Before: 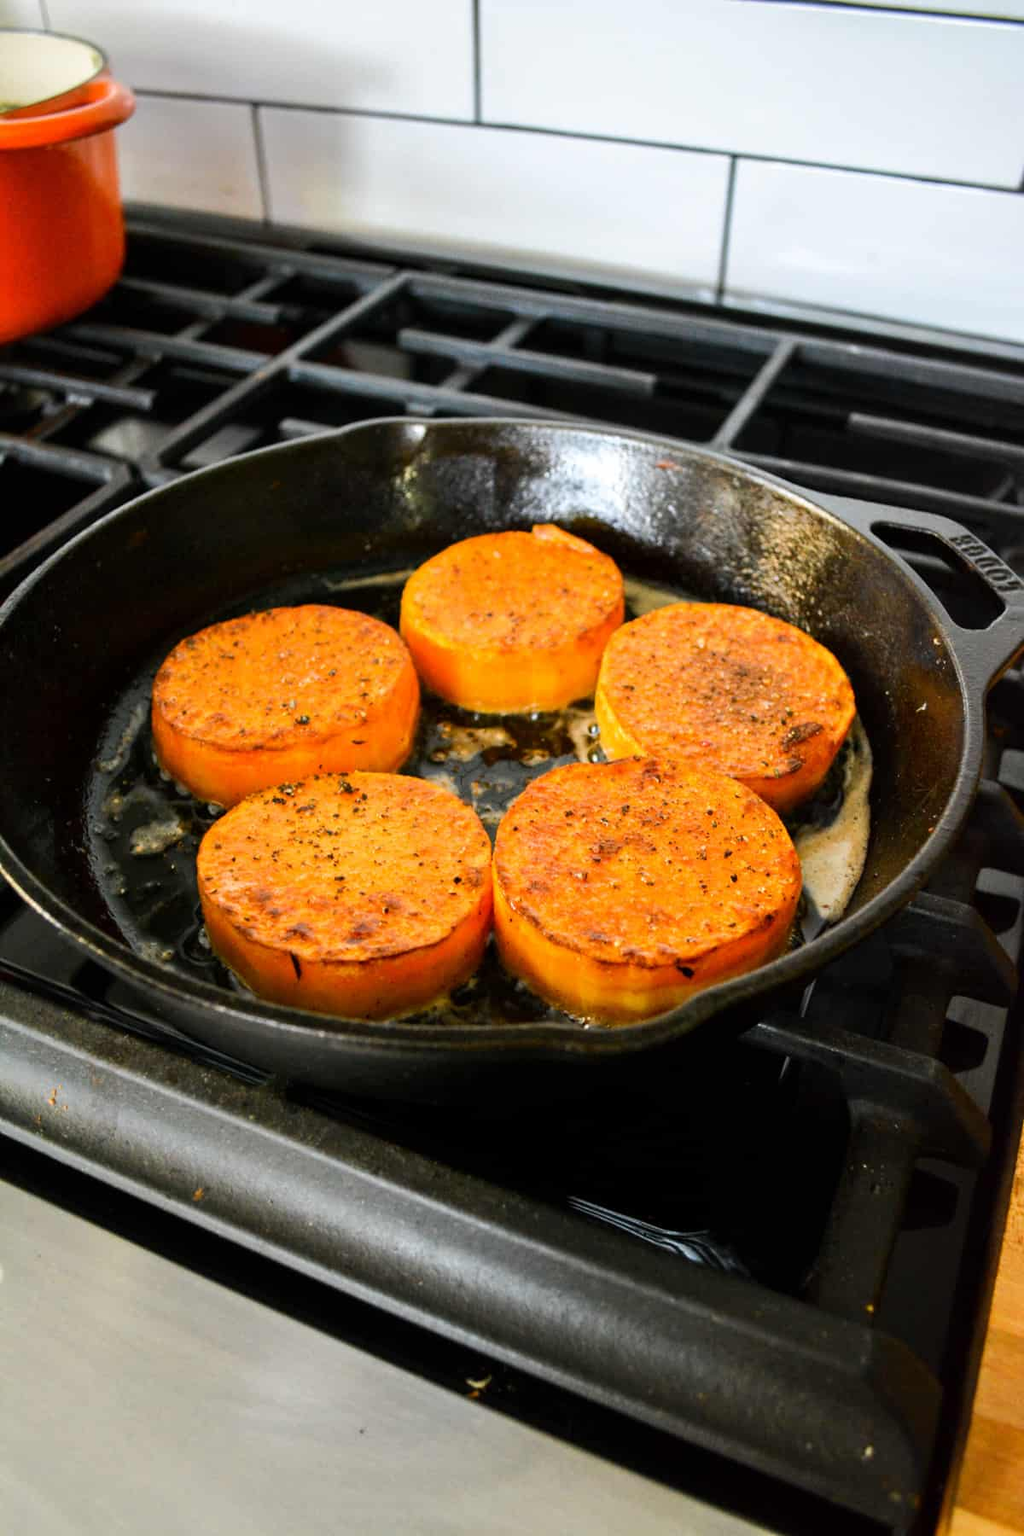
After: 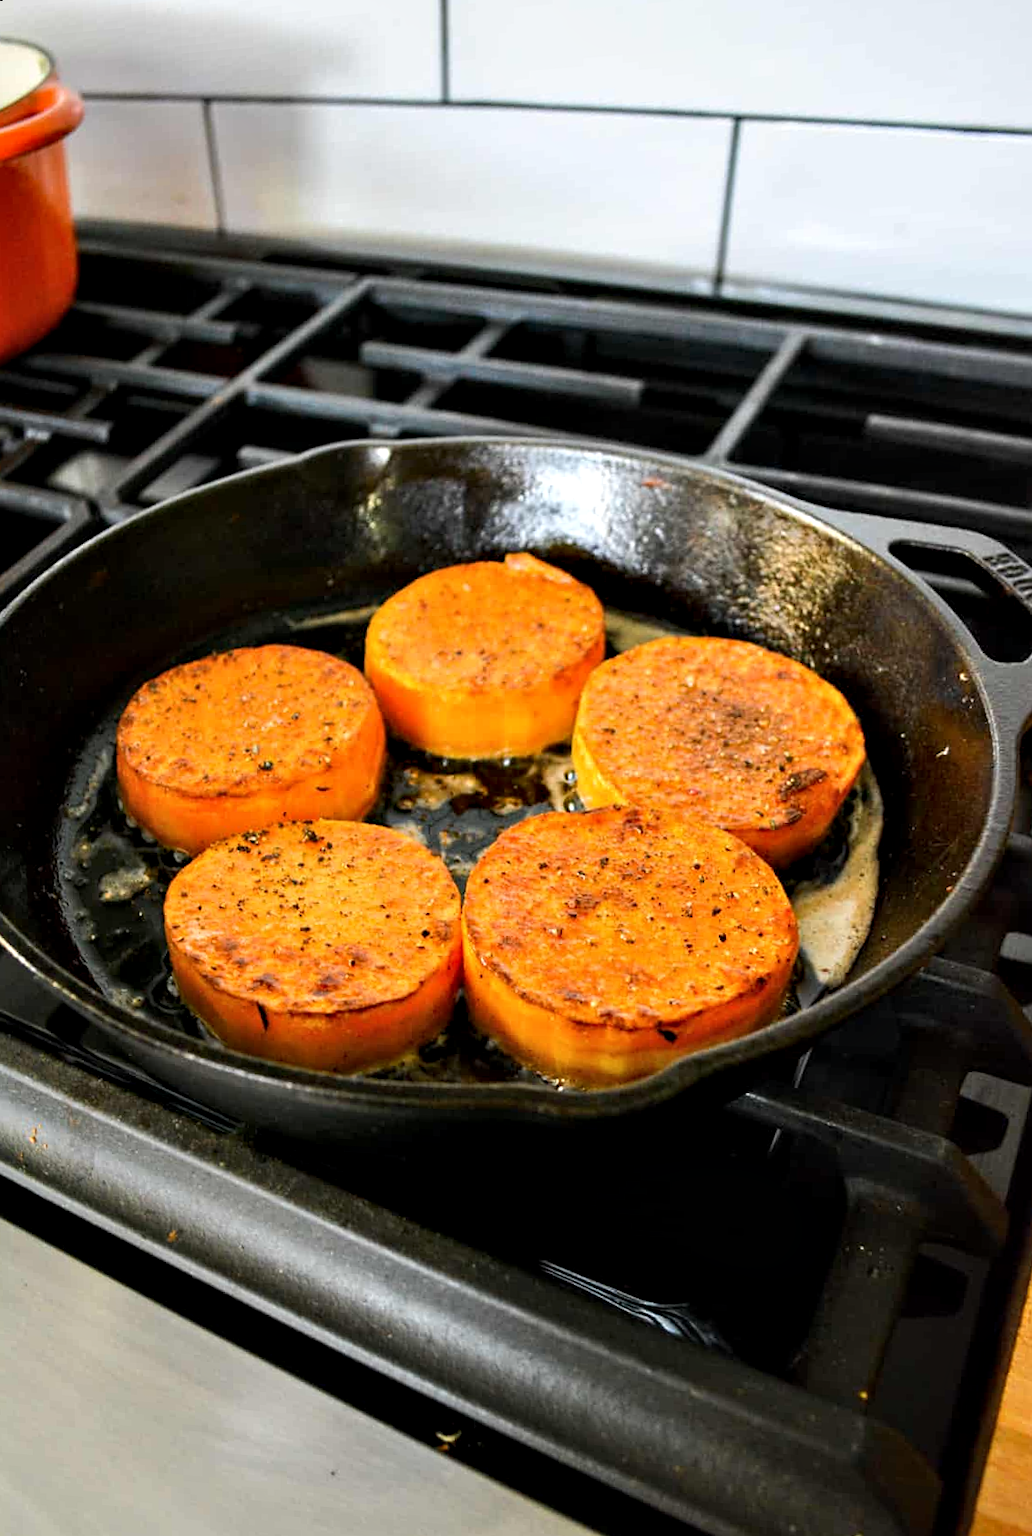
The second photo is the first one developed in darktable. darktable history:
rotate and perspective: rotation 0.062°, lens shift (vertical) 0.115, lens shift (horizontal) -0.133, crop left 0.047, crop right 0.94, crop top 0.061, crop bottom 0.94
contrast equalizer: octaves 7, y [[0.6 ×6], [0.55 ×6], [0 ×6], [0 ×6], [0 ×6]], mix 0.35
sharpen: amount 0.2
